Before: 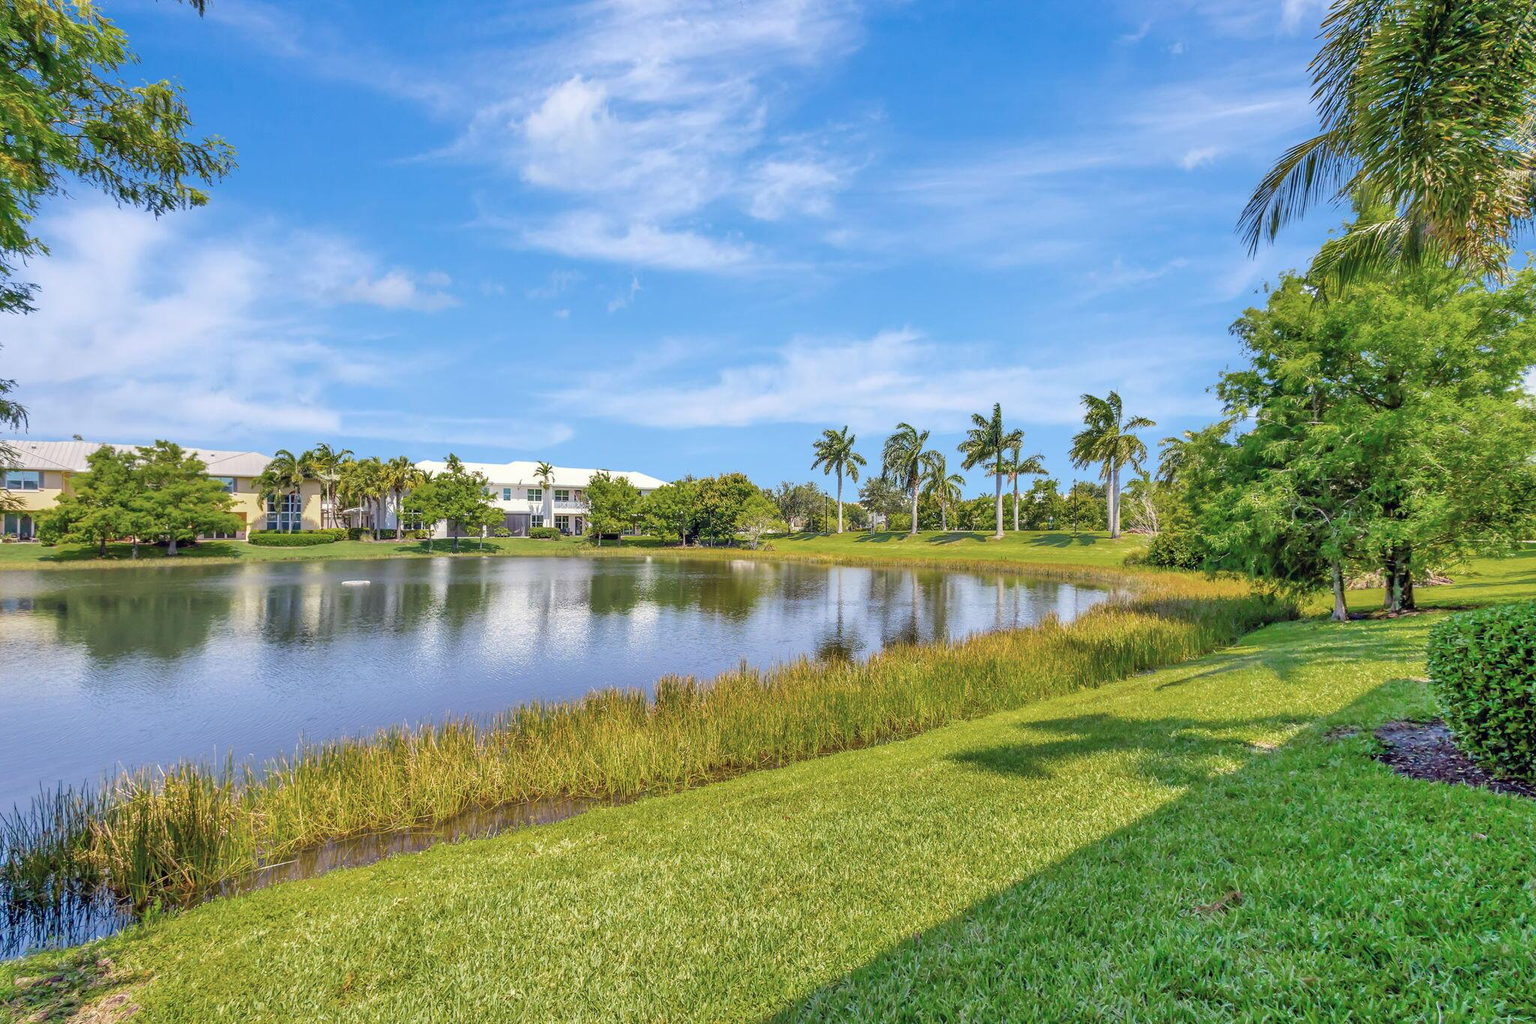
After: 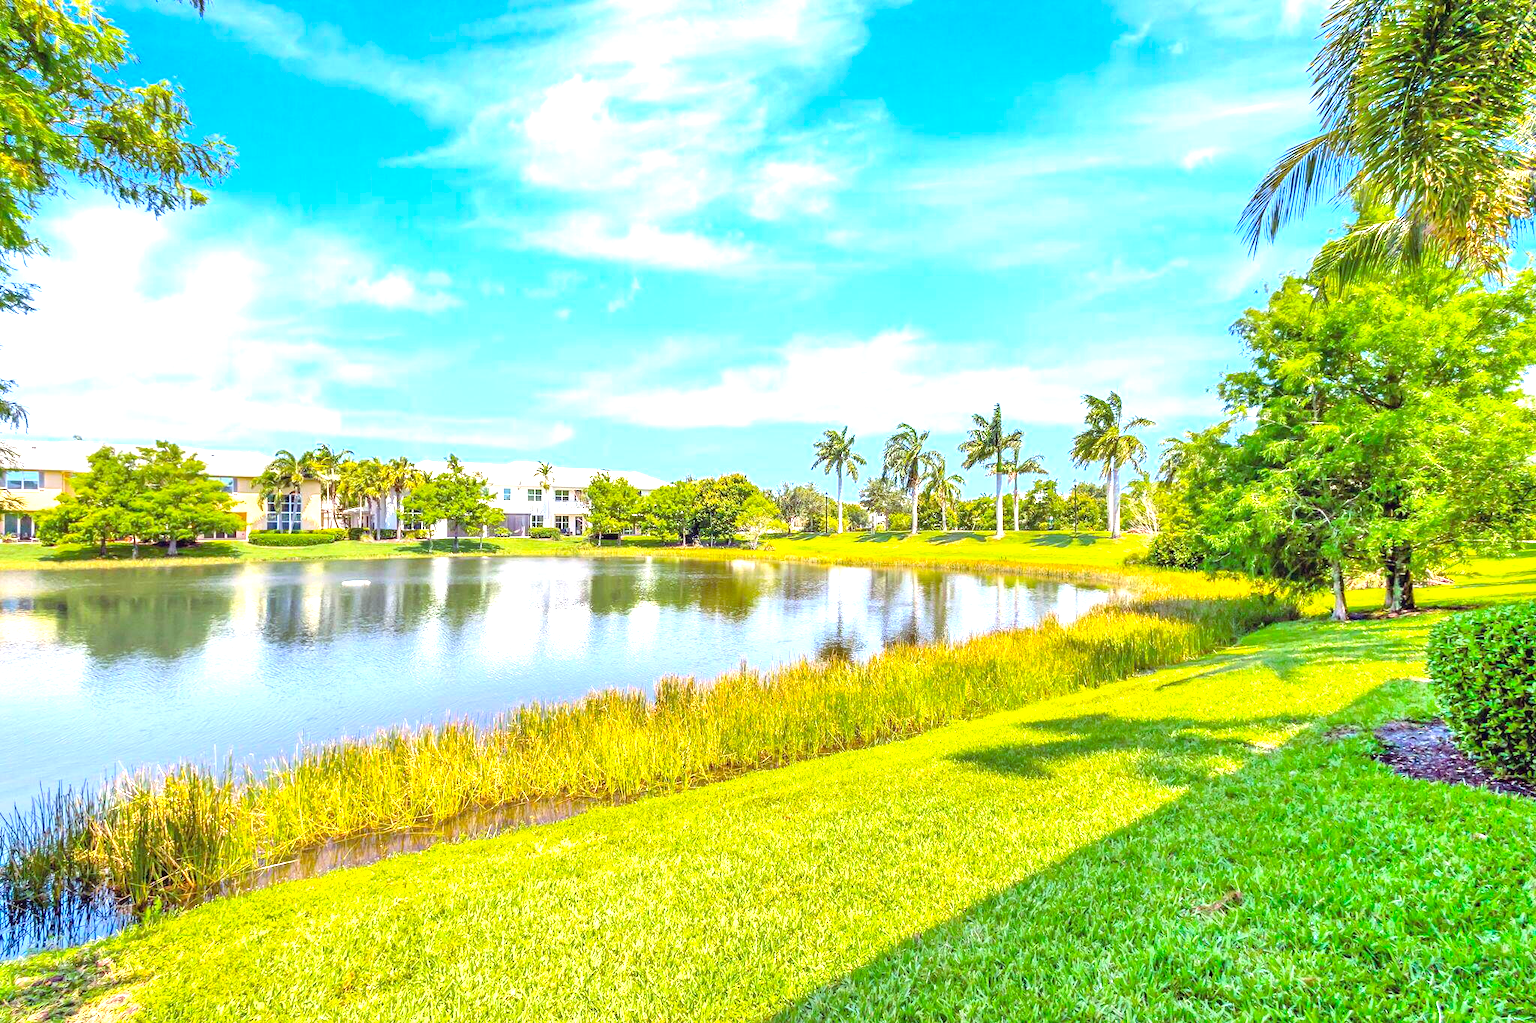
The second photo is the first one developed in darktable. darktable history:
exposure: black level correction 0, exposure 1.385 EV, compensate highlight preservation false
color balance rgb: shadows lift › chroma 4.537%, shadows lift › hue 26.8°, power › hue 72.13°, linear chroma grading › global chroma 5.796%, perceptual saturation grading › global saturation 19.353%, global vibrance 15.619%
